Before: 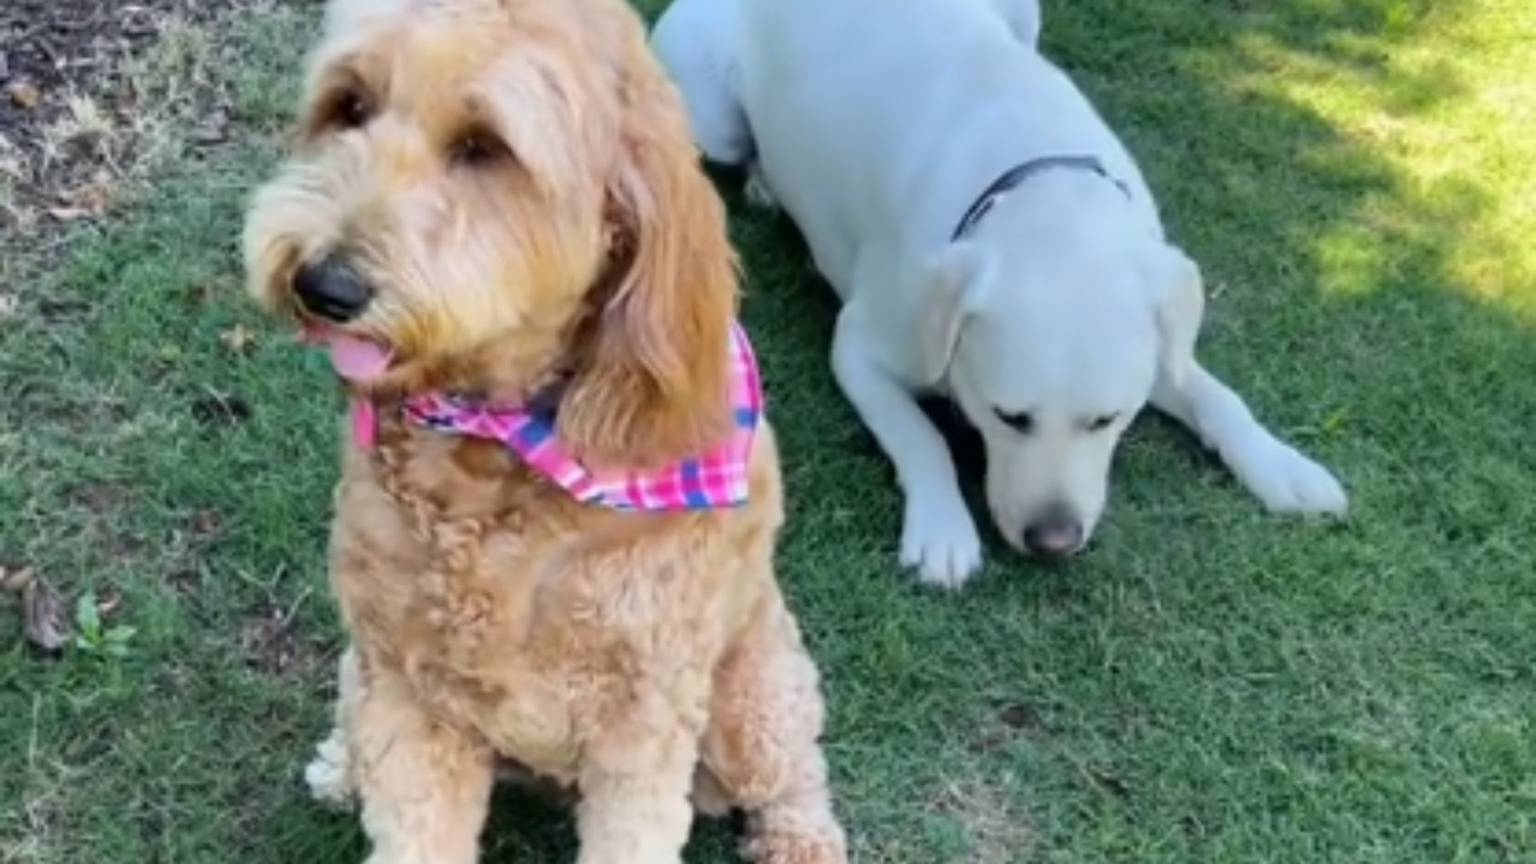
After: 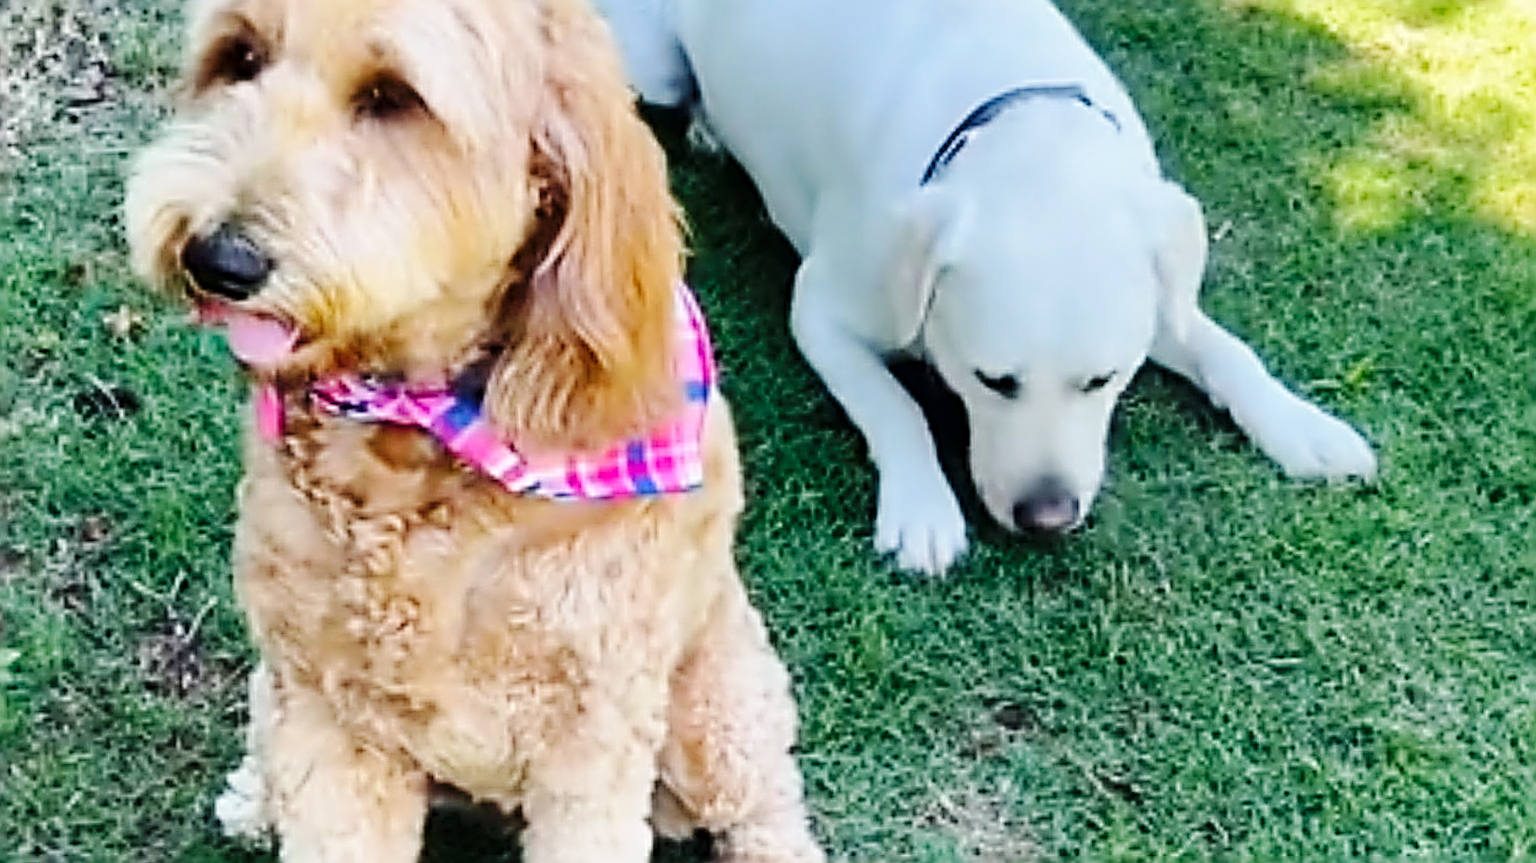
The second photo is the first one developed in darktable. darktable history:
base curve: curves: ch0 [(0, 0) (0.036, 0.025) (0.121, 0.166) (0.206, 0.329) (0.605, 0.79) (1, 1)], preserve colors none
sharpen: radius 3.158, amount 1.731
crop and rotate: angle 1.96°, left 5.673%, top 5.673%
